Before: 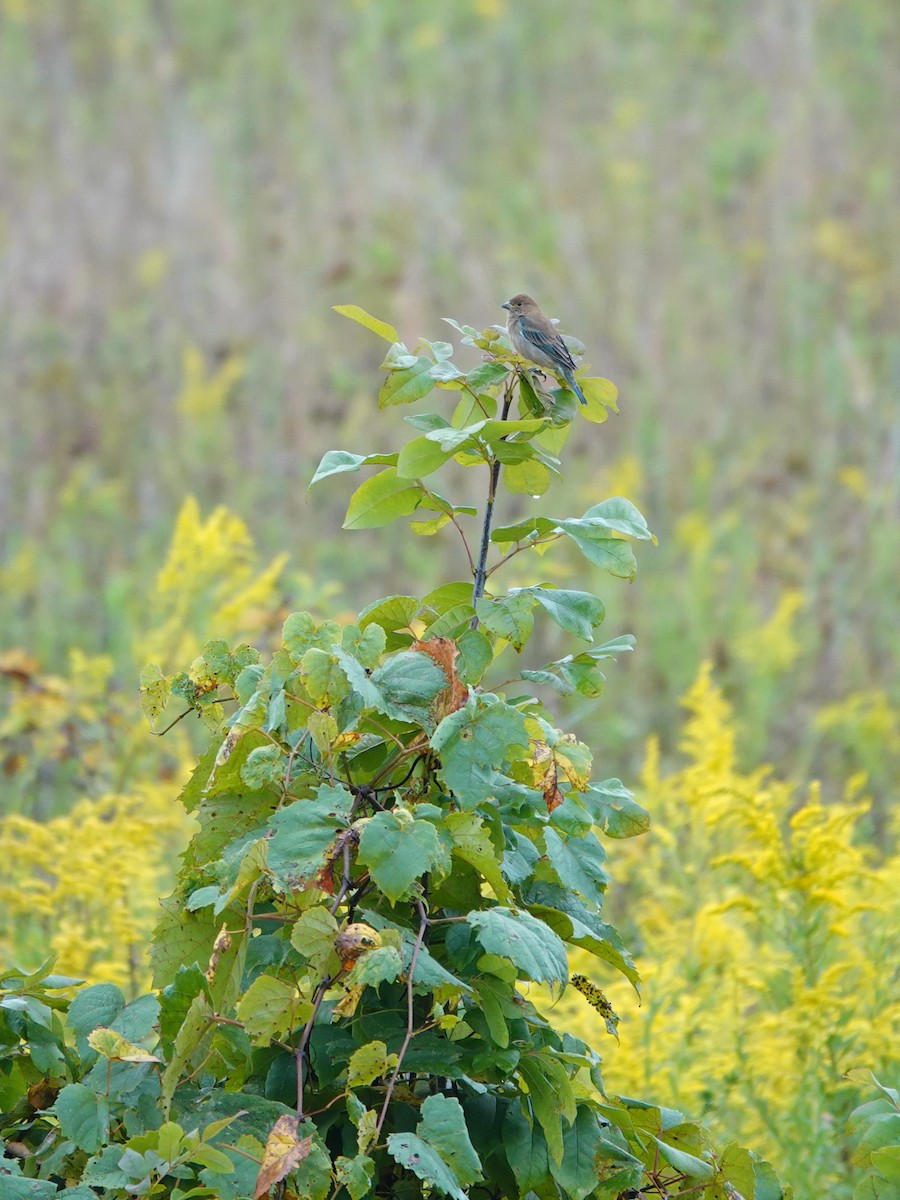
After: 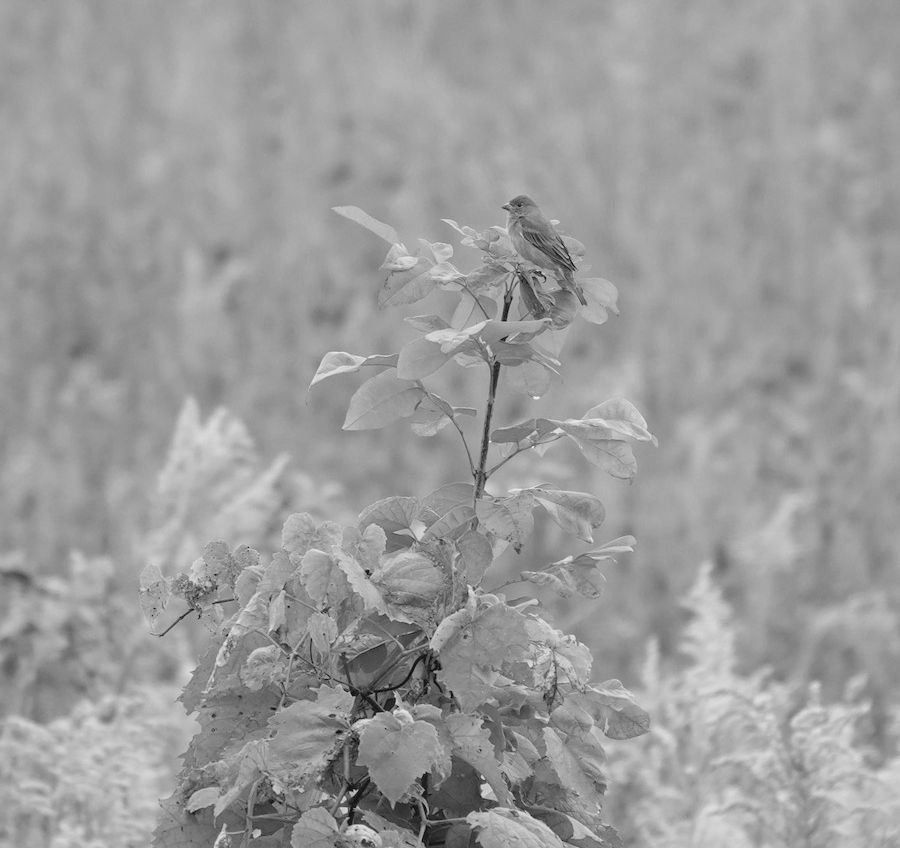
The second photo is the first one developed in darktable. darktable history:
monochrome: on, module defaults
contrast brightness saturation: contrast -0.11
exposure: black level correction 0.005, exposure 0.001 EV, compensate highlight preservation false
crop and rotate: top 8.293%, bottom 20.996%
